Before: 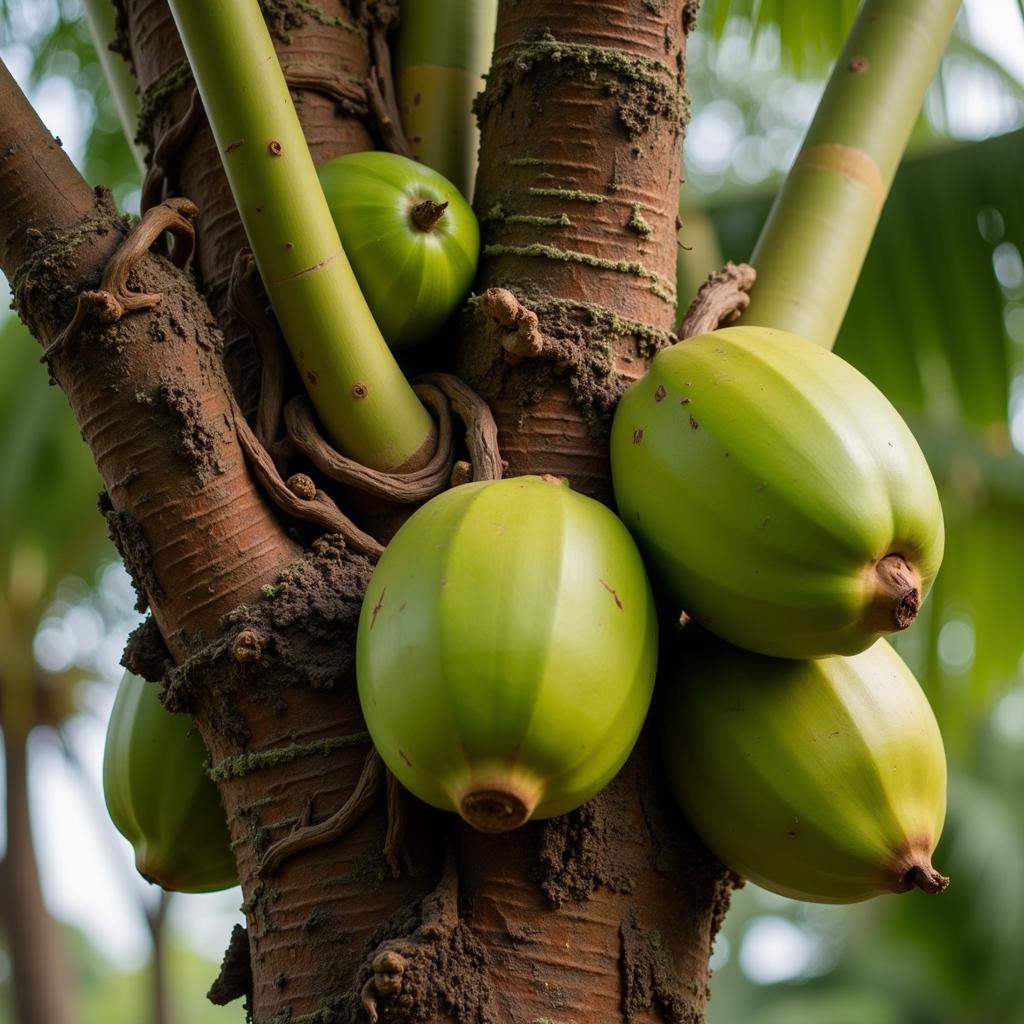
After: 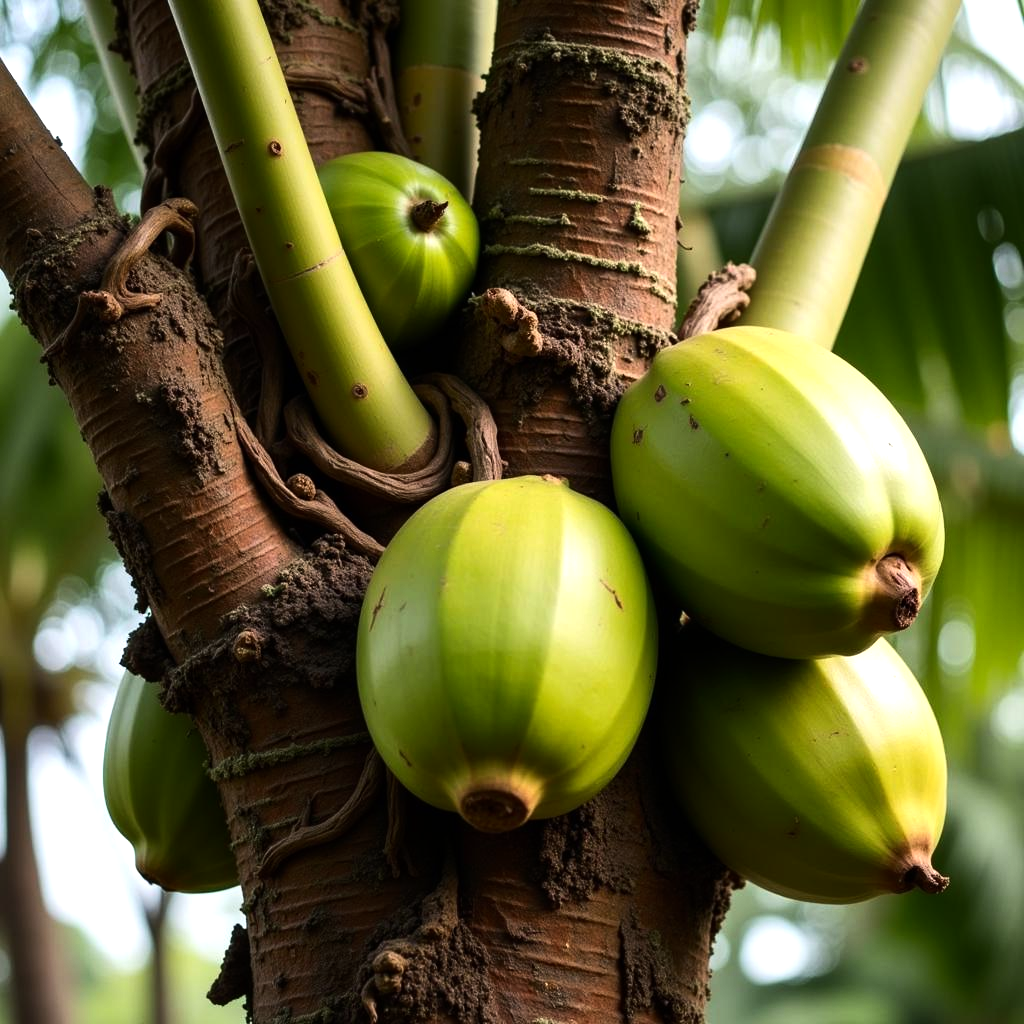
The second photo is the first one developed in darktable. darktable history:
tone equalizer: -8 EV -0.771 EV, -7 EV -0.731 EV, -6 EV -0.617 EV, -5 EV -0.385 EV, -3 EV 0.369 EV, -2 EV 0.6 EV, -1 EV 0.694 EV, +0 EV 0.761 EV, edges refinement/feathering 500, mask exposure compensation -1.57 EV, preserve details no
contrast brightness saturation: contrast 0.08, saturation 0.022
